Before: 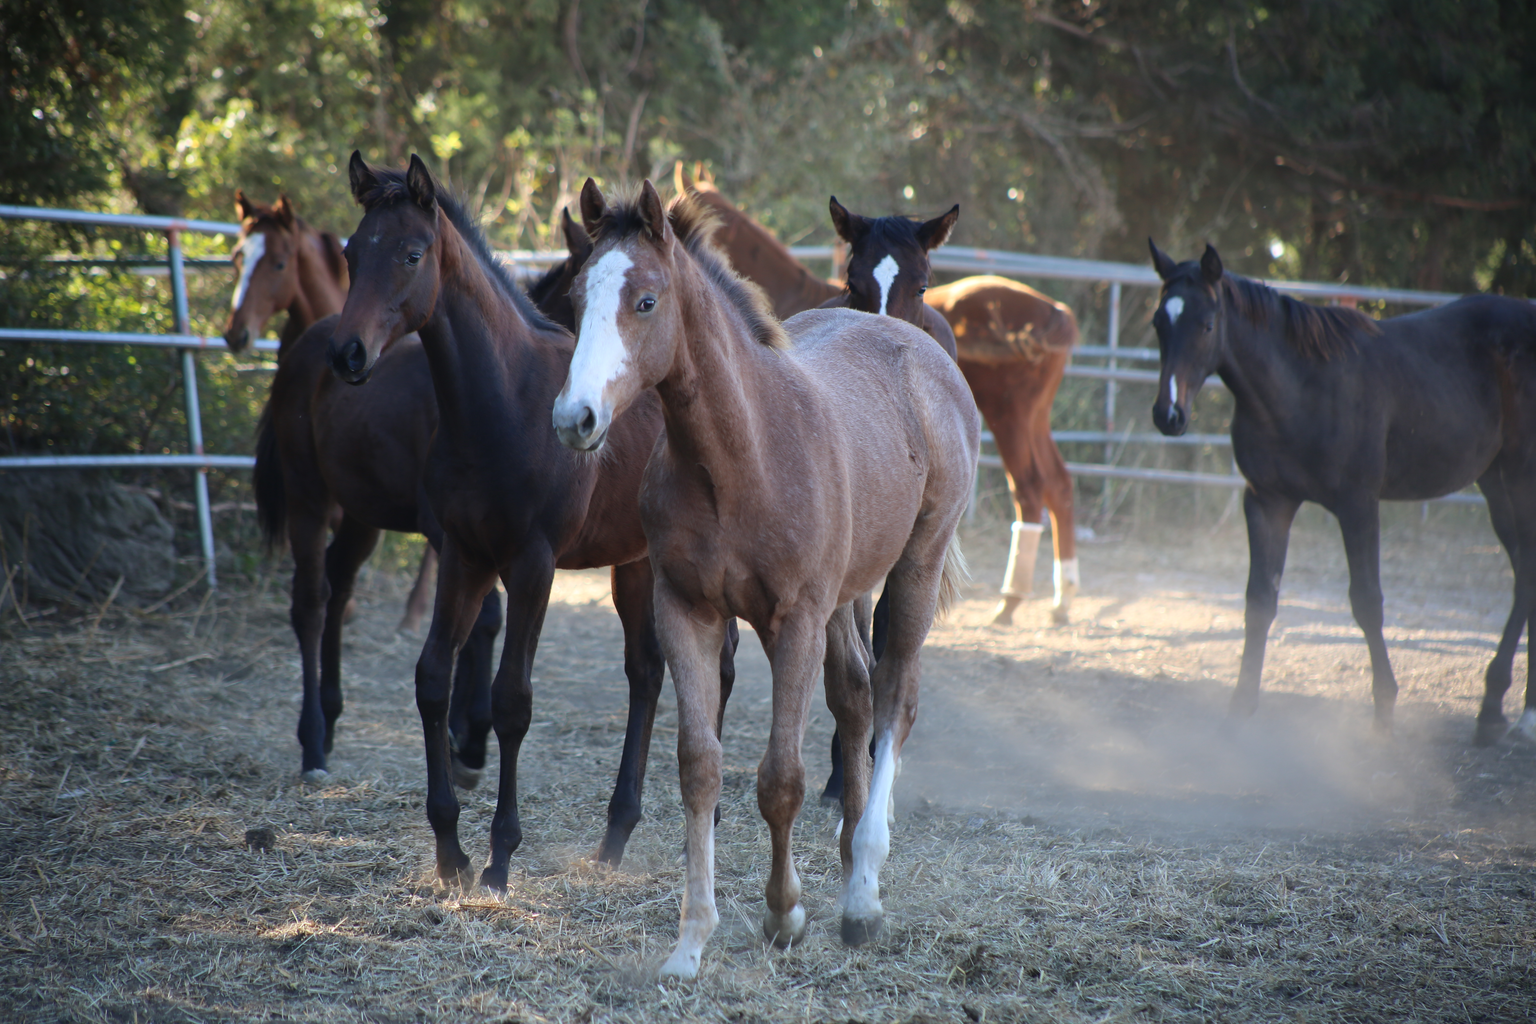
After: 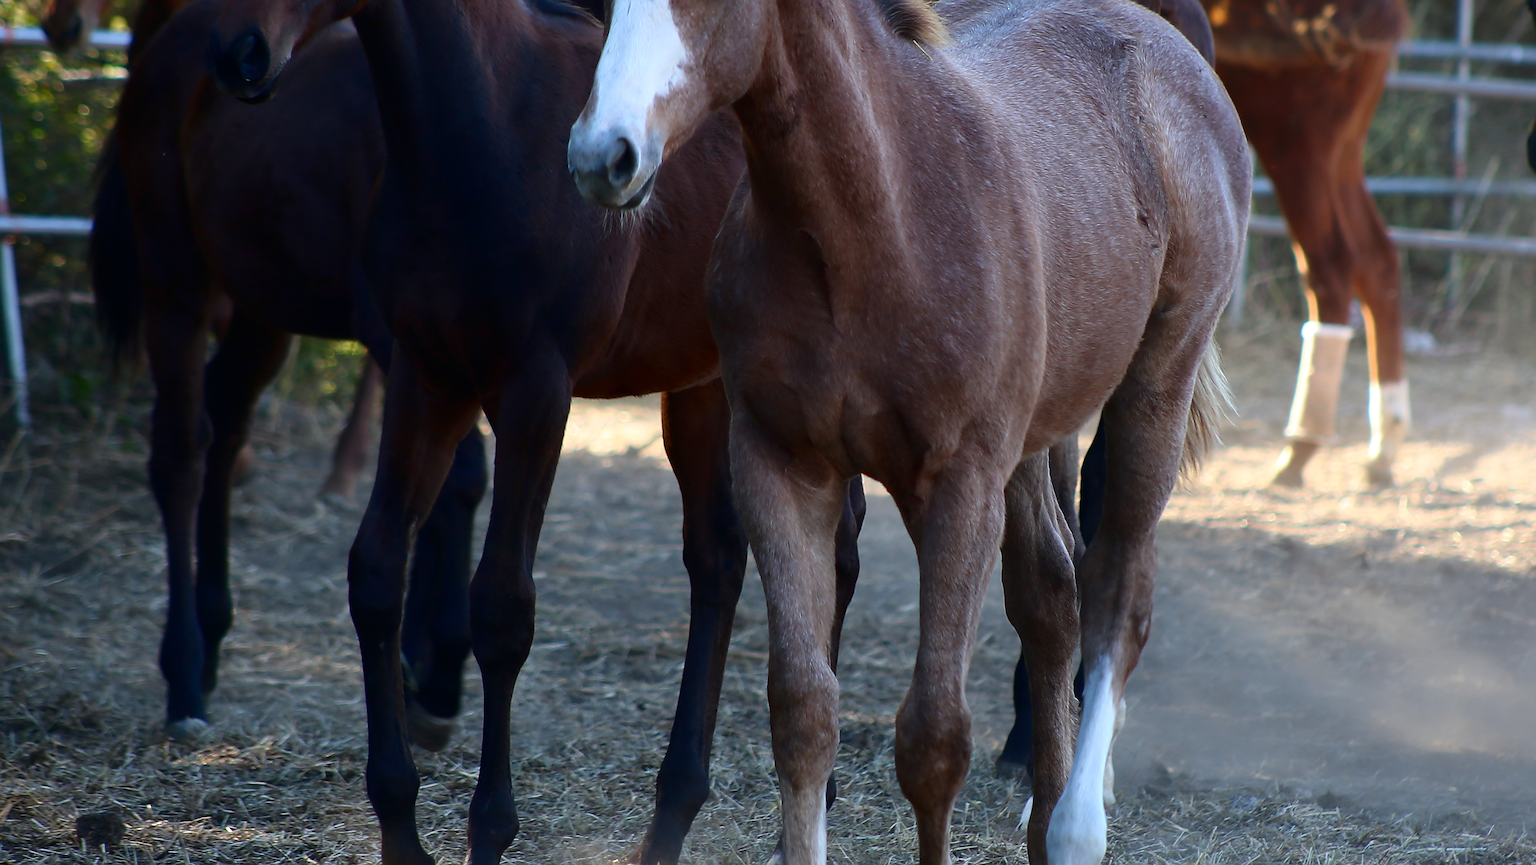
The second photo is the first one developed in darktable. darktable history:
sharpen: radius 1.367, amount 1.244, threshold 0.824
crop: left 12.897%, top 31.31%, right 24.571%, bottom 15.81%
contrast brightness saturation: contrast 0.133, brightness -0.225, saturation 0.14
